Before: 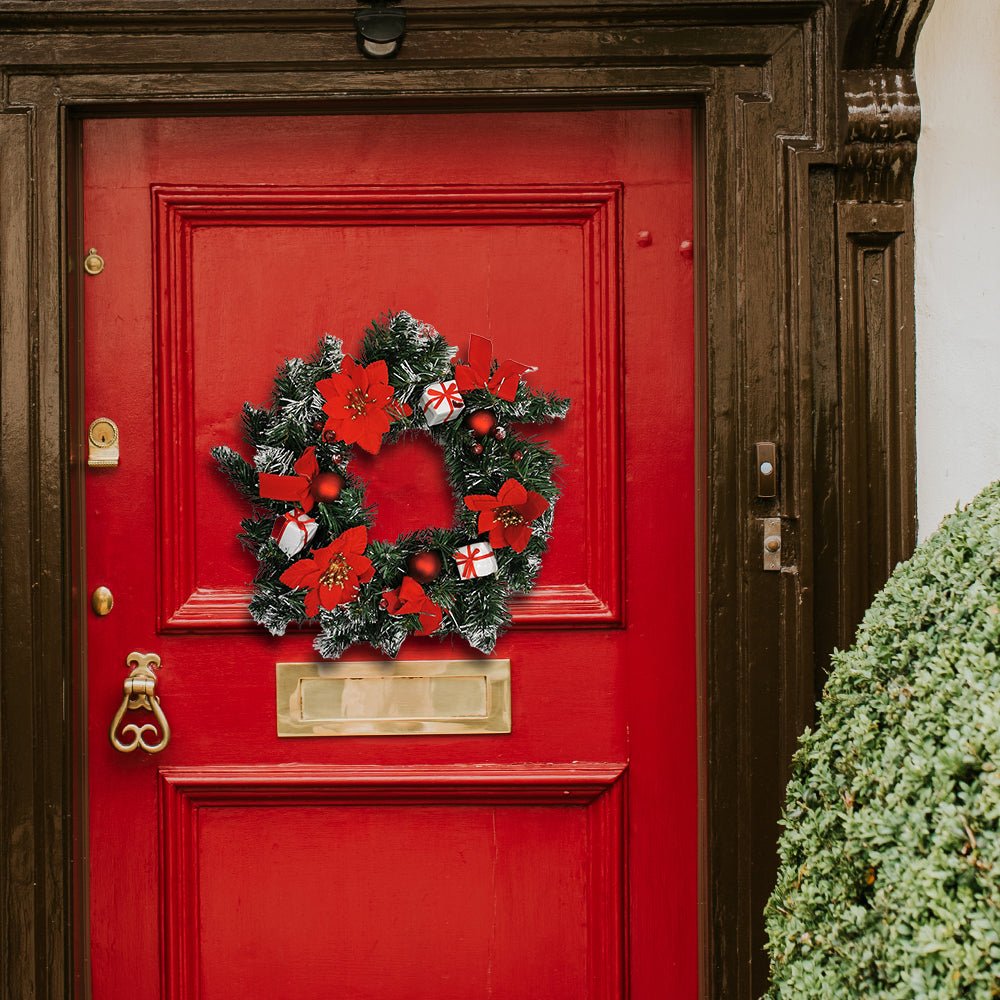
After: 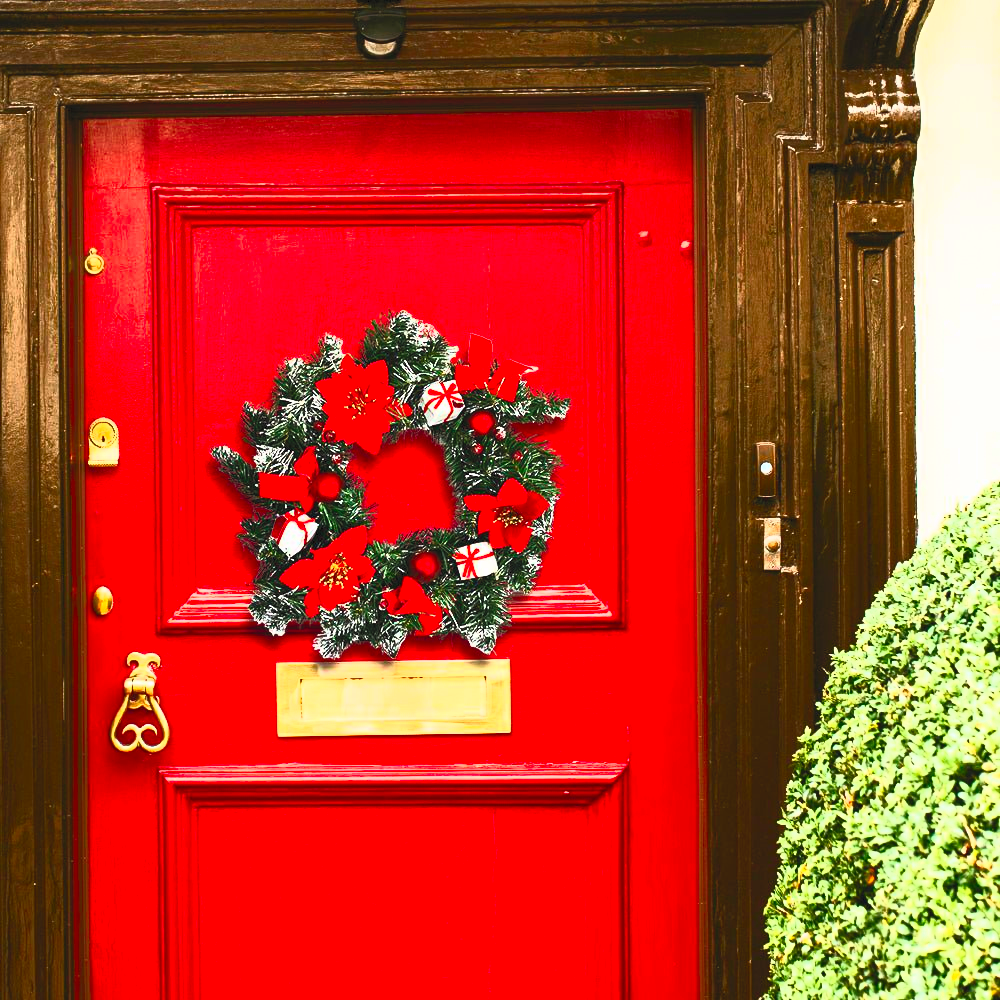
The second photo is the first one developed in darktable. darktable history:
contrast brightness saturation: contrast 0.995, brightness 0.983, saturation 0.996
